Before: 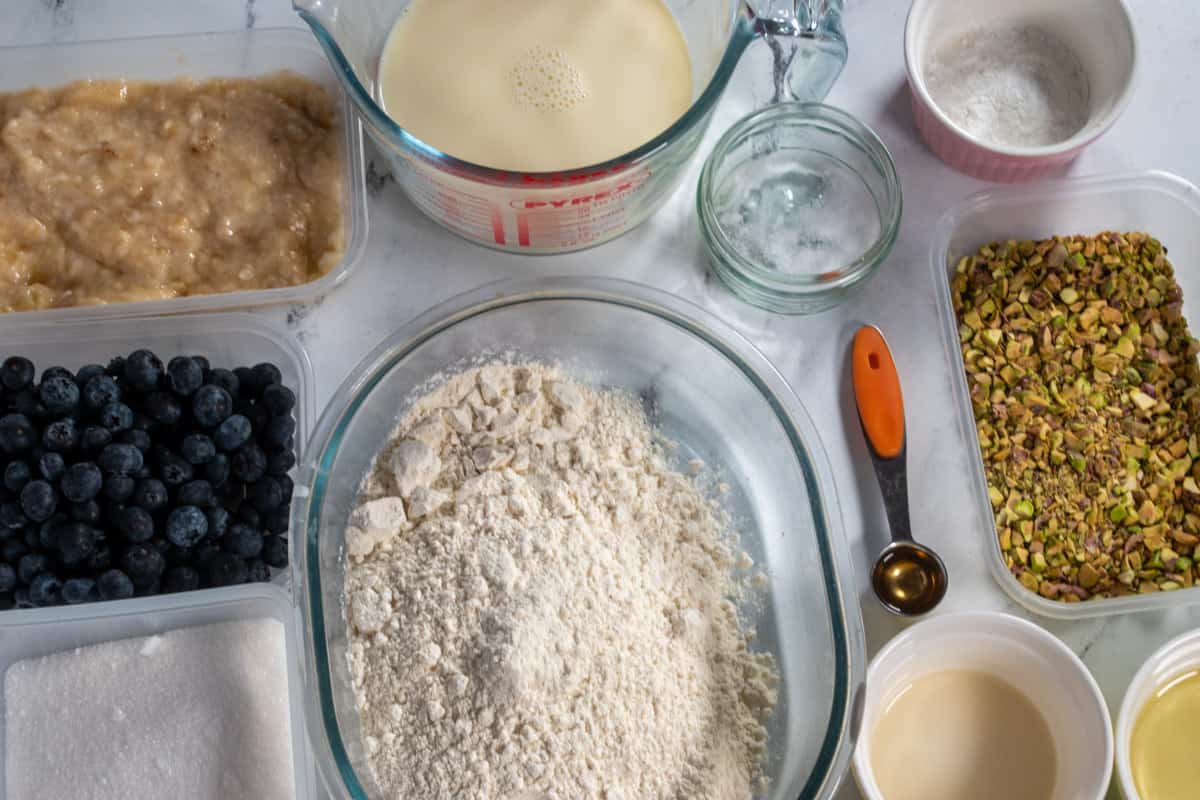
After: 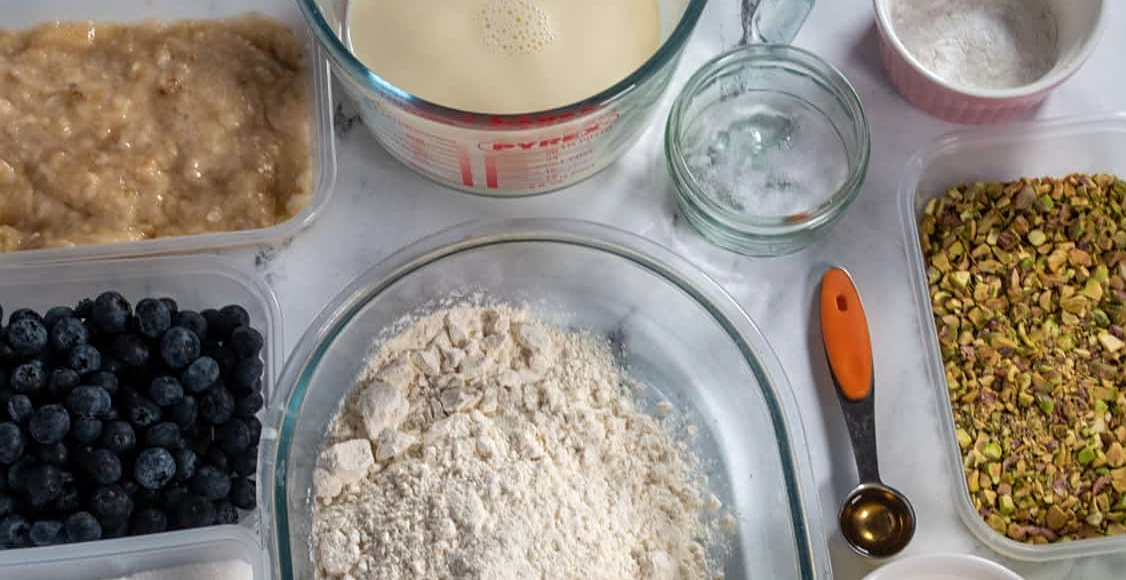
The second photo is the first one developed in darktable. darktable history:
crop: left 2.737%, top 7.287%, right 3.421%, bottom 20.179%
sharpen: amount 0.2
white balance: emerald 1
contrast brightness saturation: saturation -0.05
